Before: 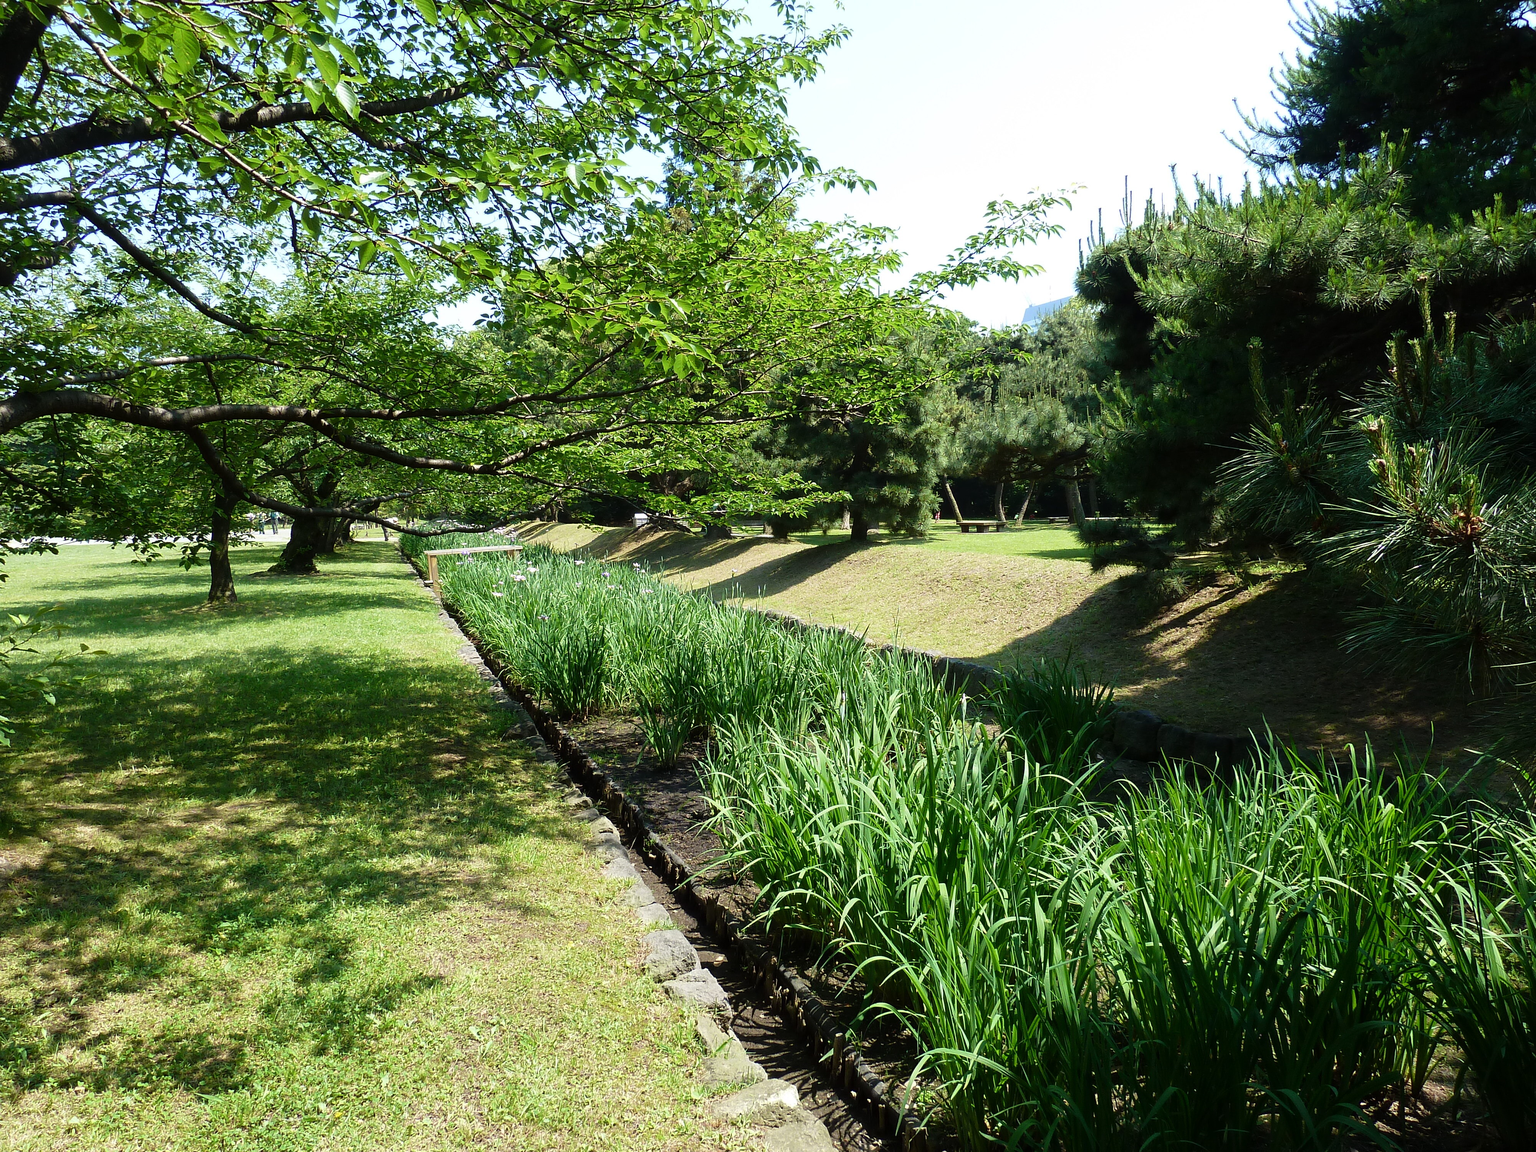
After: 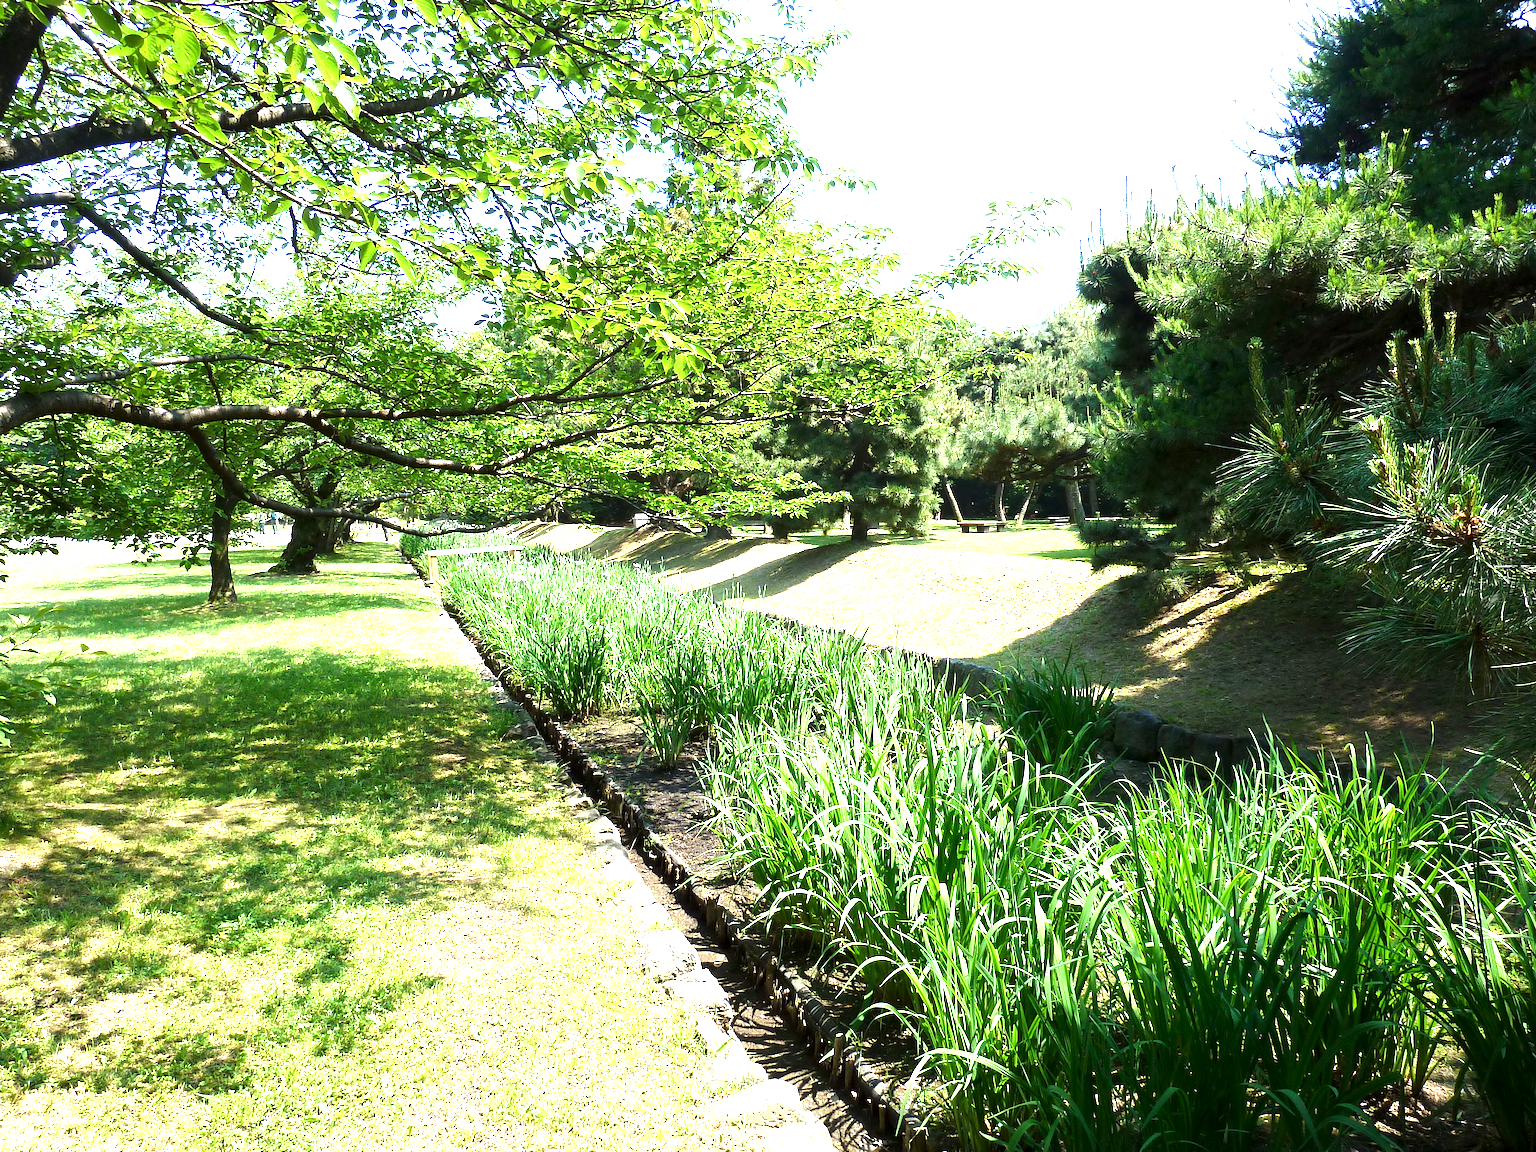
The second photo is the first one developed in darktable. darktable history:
exposure: black level correction 0.001, exposure 1.735 EV, compensate highlight preservation false
